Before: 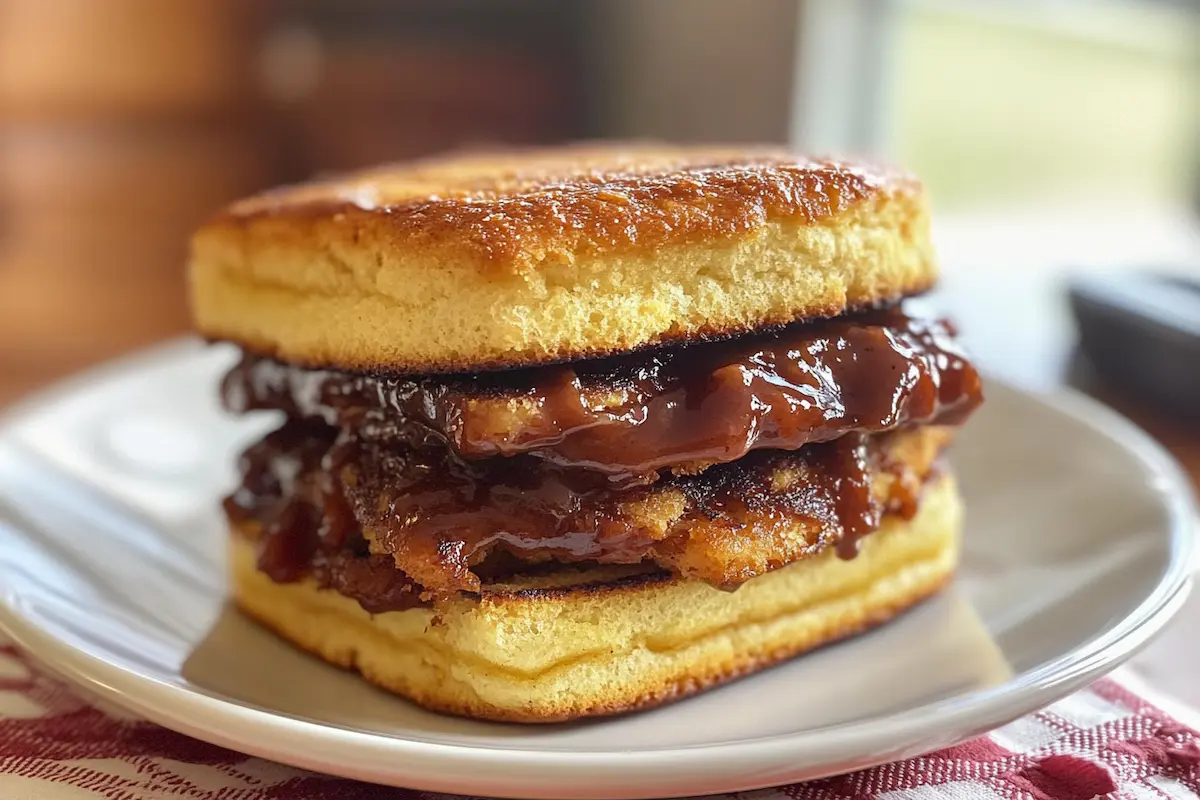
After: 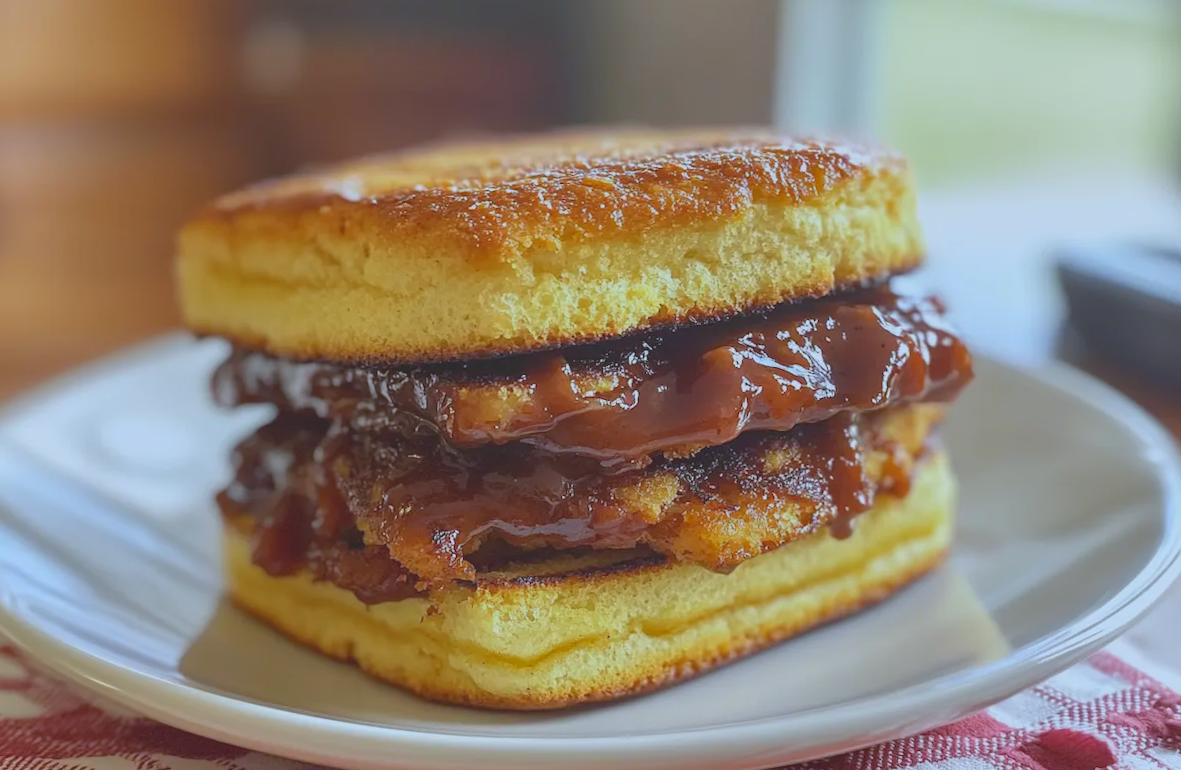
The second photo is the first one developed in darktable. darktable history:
color correction: highlights a* -2.68, highlights b* 2.57
white balance: red 0.926, green 1.003, blue 1.133
rotate and perspective: rotation -1.42°, crop left 0.016, crop right 0.984, crop top 0.035, crop bottom 0.965
contrast brightness saturation: contrast -0.28
